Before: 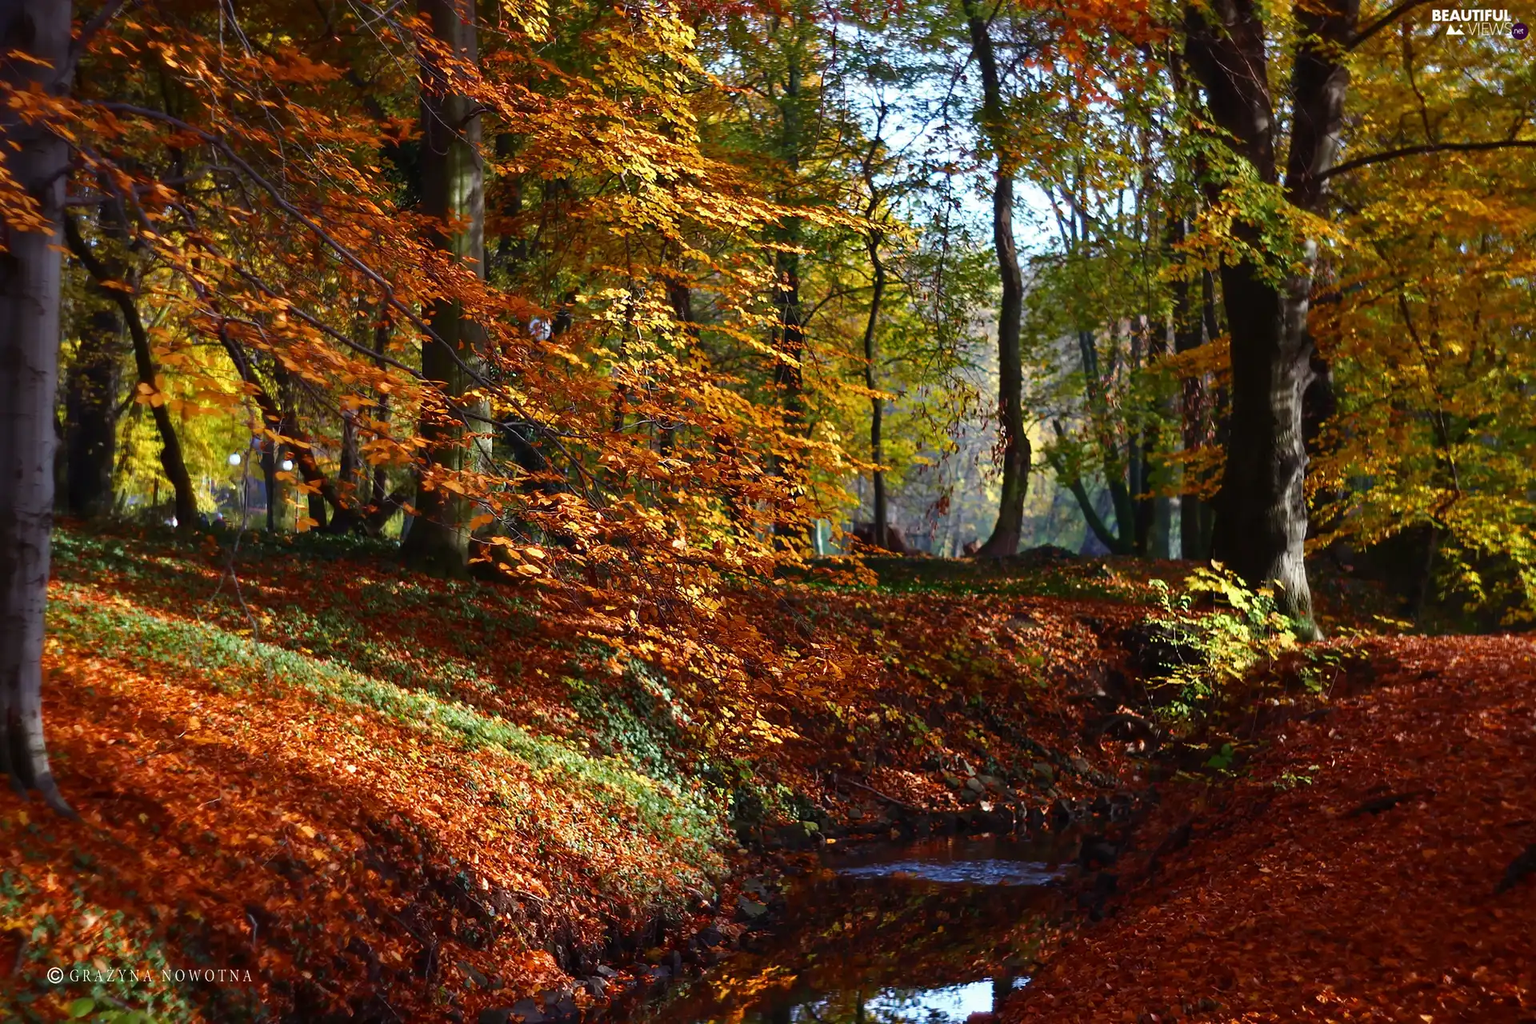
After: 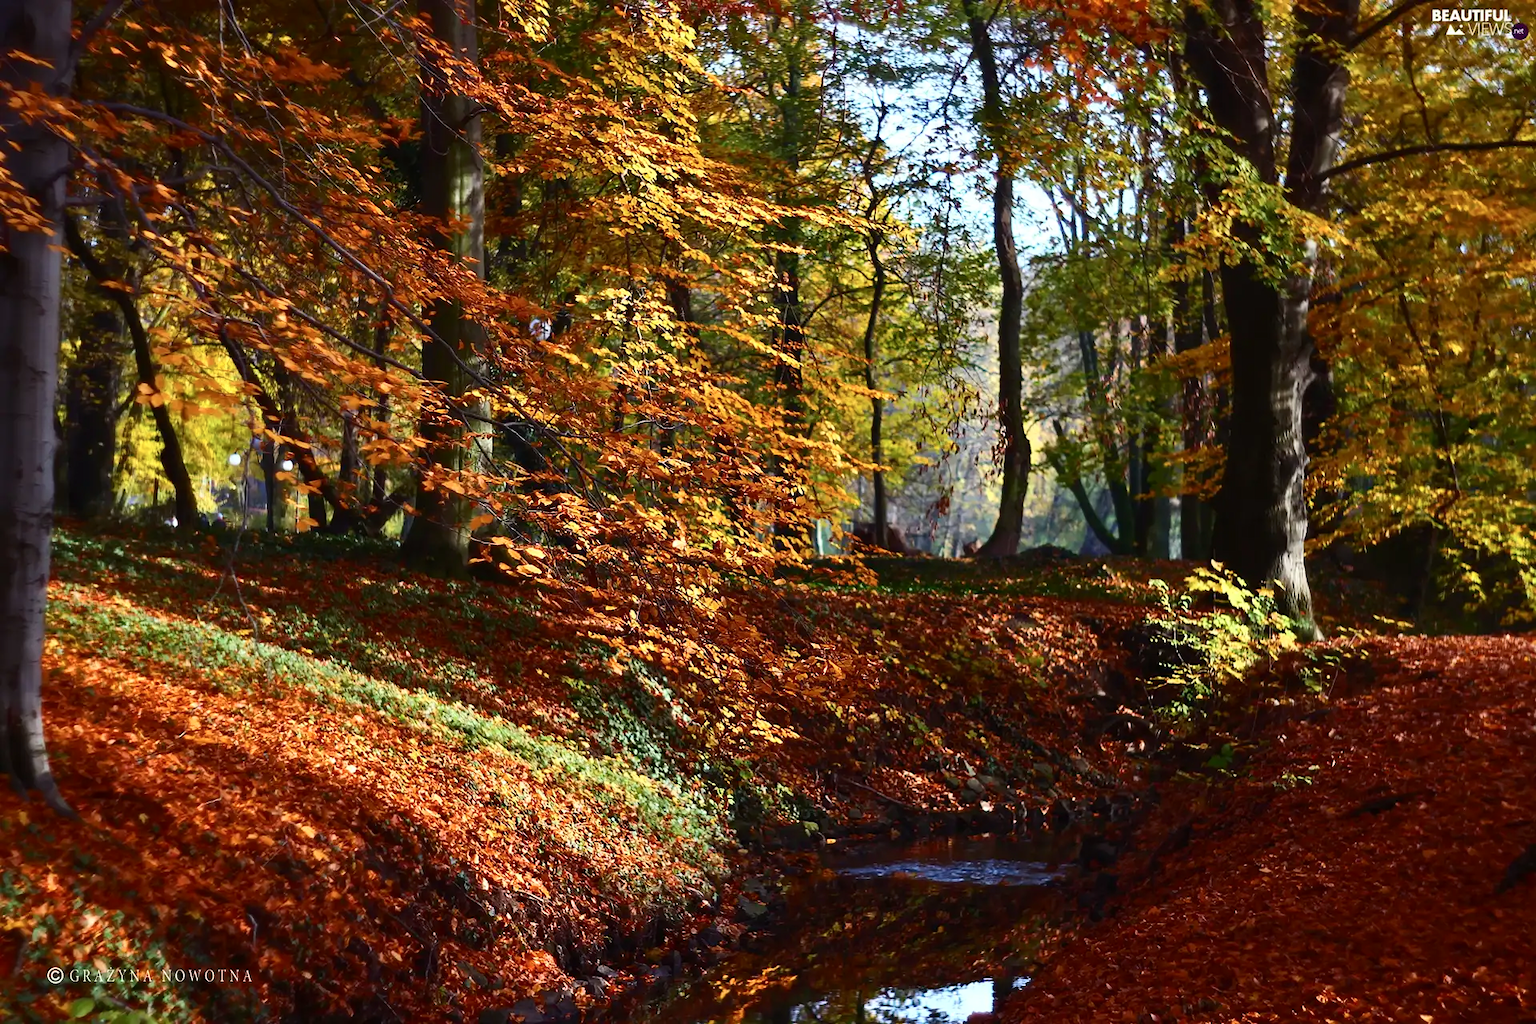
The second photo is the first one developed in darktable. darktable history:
contrast brightness saturation: contrast 0.235, brightness 0.093
